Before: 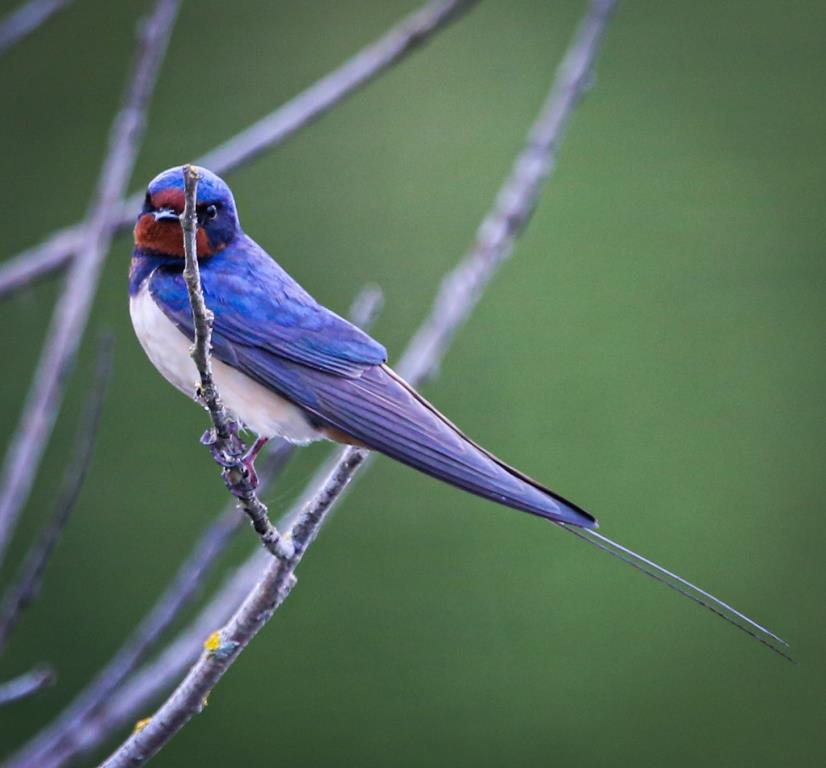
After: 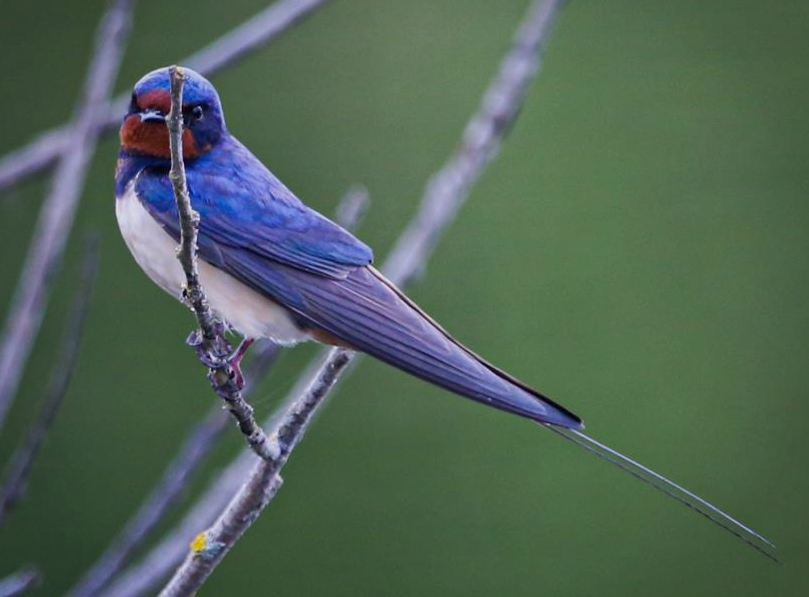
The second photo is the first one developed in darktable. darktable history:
tone equalizer: -8 EV 0.216 EV, -7 EV 0.38 EV, -6 EV 0.402 EV, -5 EV 0.219 EV, -3 EV -0.28 EV, -2 EV -0.388 EV, -1 EV -0.426 EV, +0 EV -0.279 EV
crop and rotate: left 1.803%, top 12.905%, right 0.203%, bottom 9.296%
